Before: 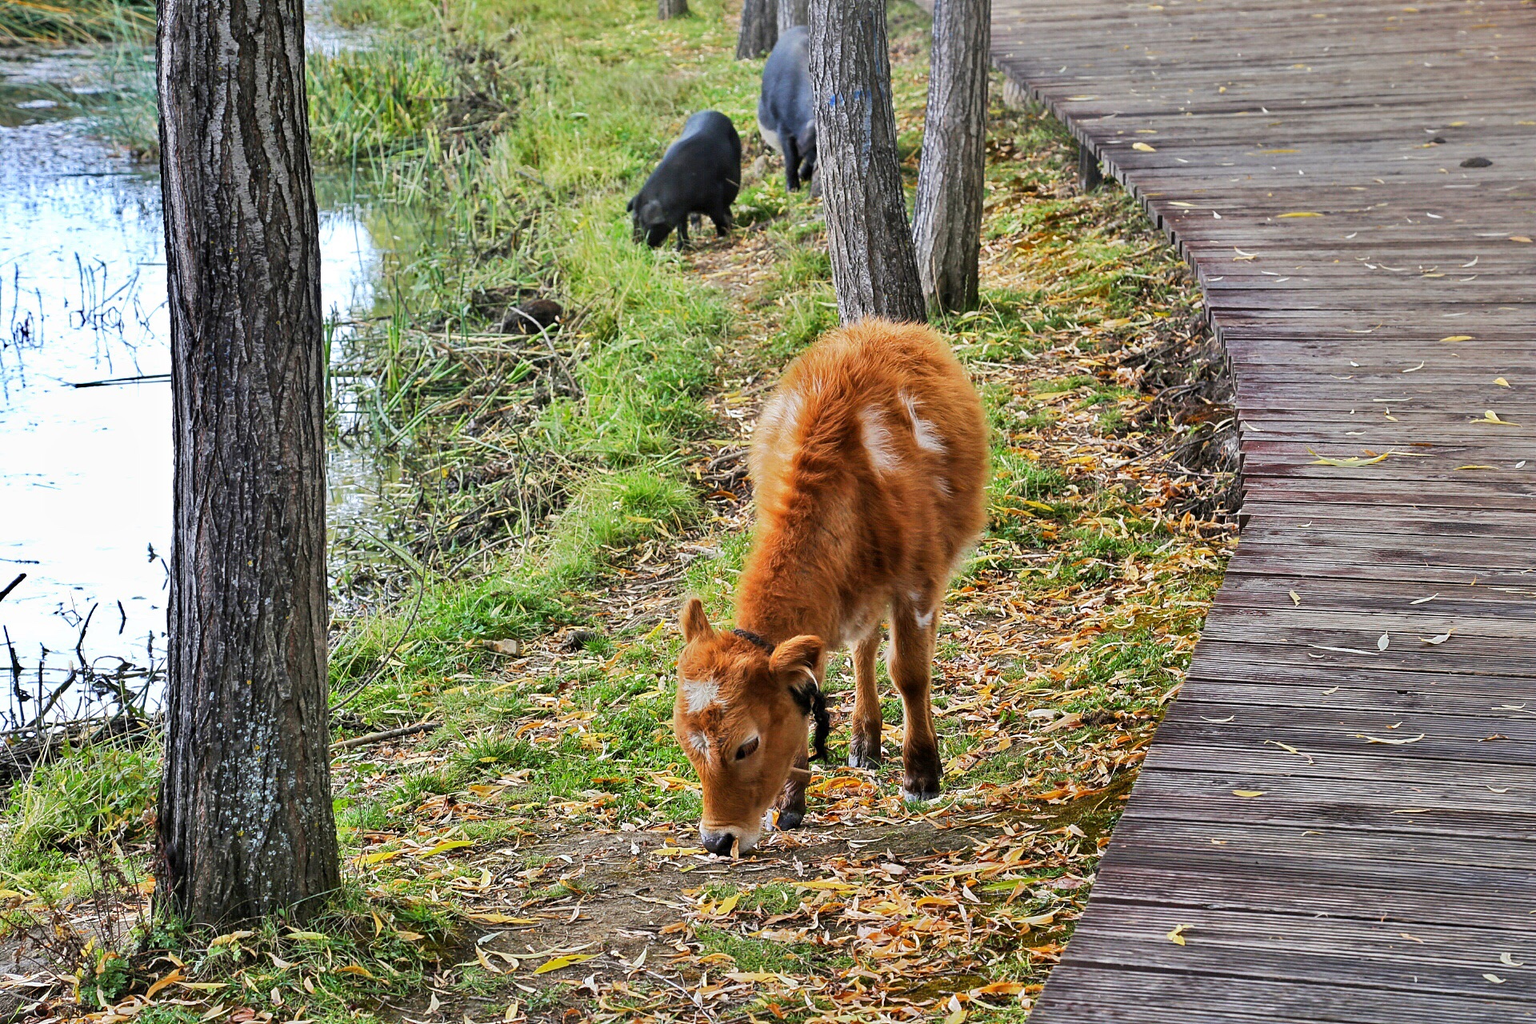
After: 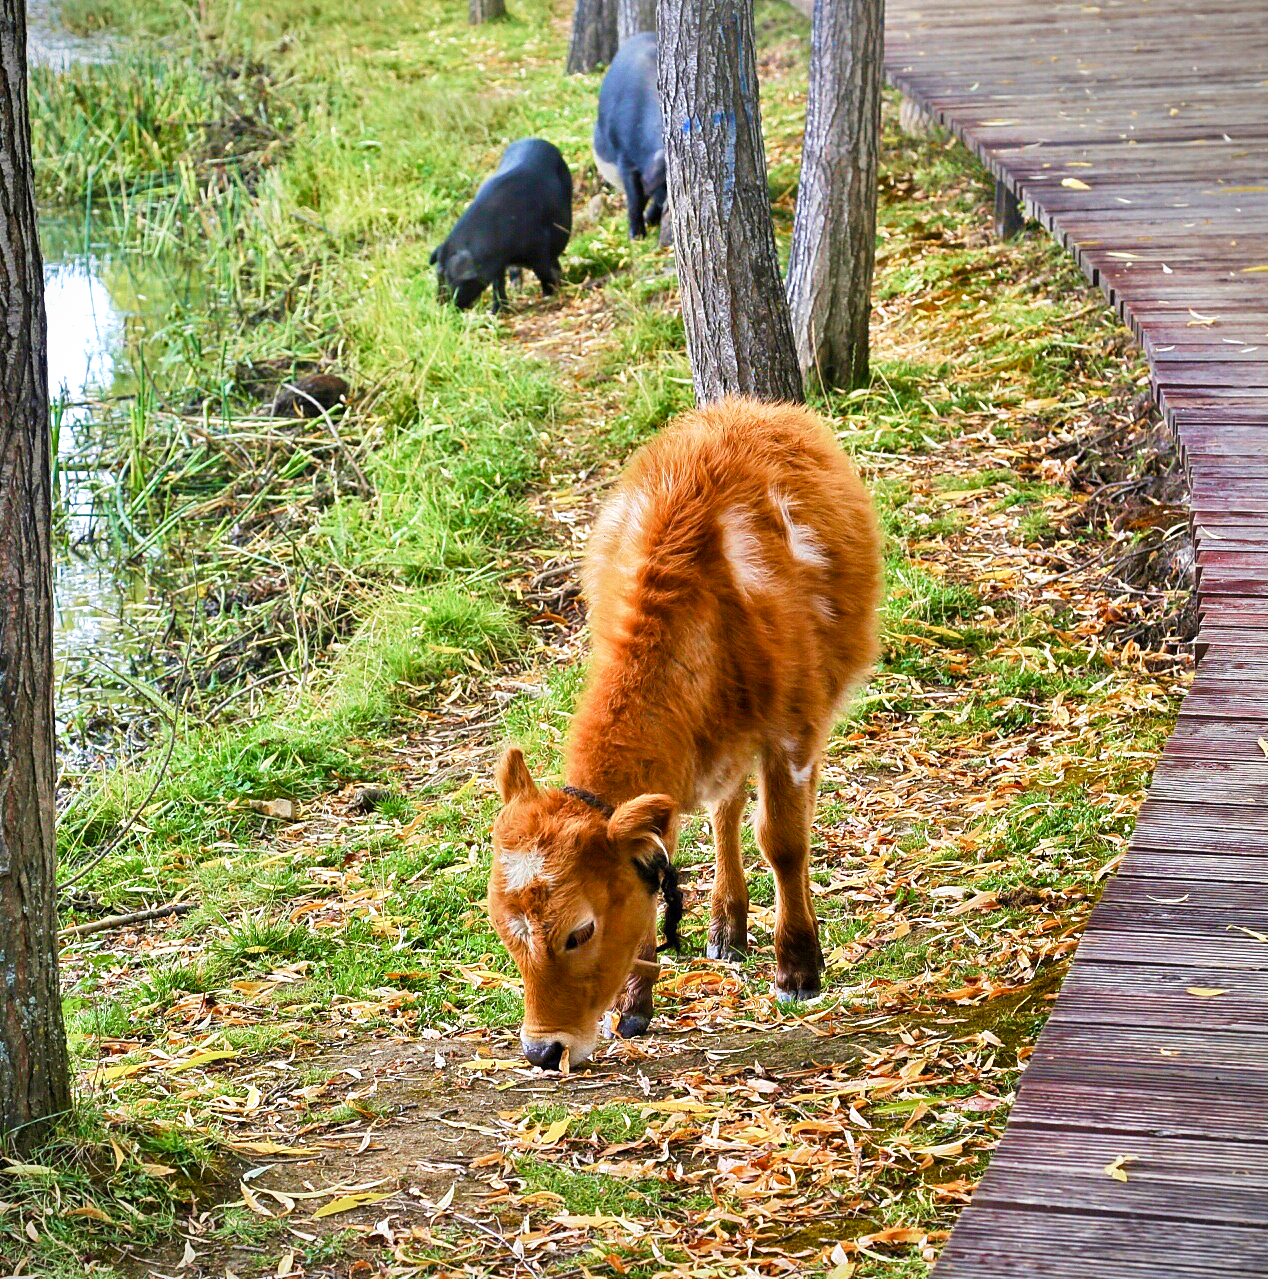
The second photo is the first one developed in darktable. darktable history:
crop and rotate: left 18.442%, right 15.508%
vignetting: fall-off start 97.28%, fall-off radius 79%, brightness -0.462, saturation -0.3, width/height ratio 1.114, dithering 8-bit output, unbound false
velvia: strength 45%
color balance rgb: perceptual saturation grading › global saturation 20%, perceptual saturation grading › highlights -50%, perceptual saturation grading › shadows 30%, perceptual brilliance grading › global brilliance 10%, perceptual brilliance grading › shadows 15%
